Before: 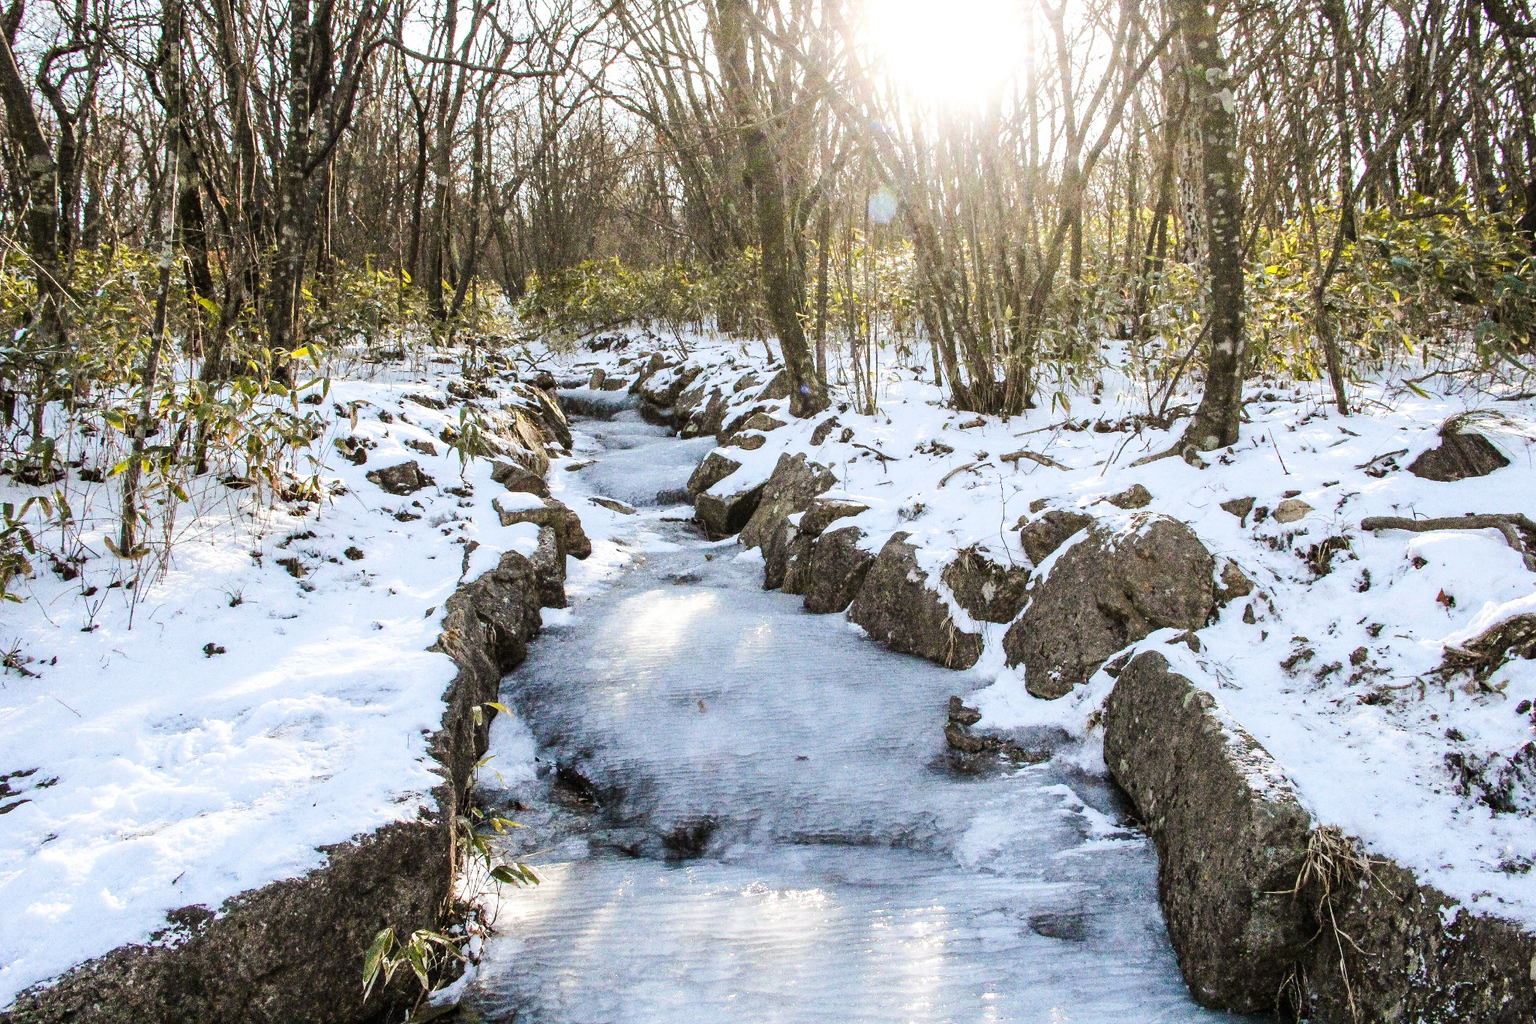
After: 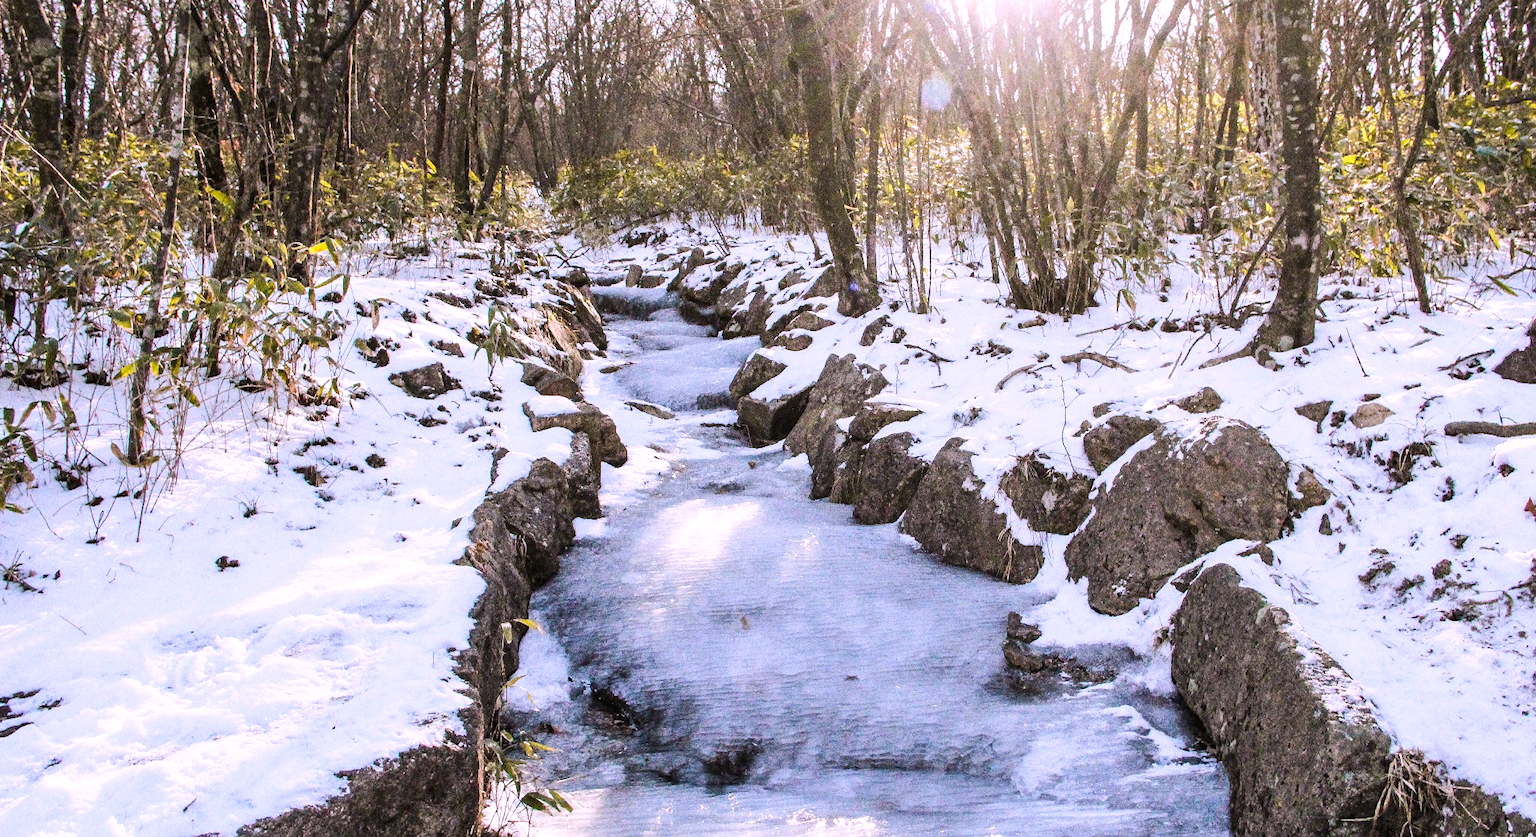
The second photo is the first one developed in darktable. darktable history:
white balance: red 1.066, blue 1.119
tone equalizer: on, module defaults
crop and rotate: angle 0.03°, top 11.643%, right 5.651%, bottom 11.189%
